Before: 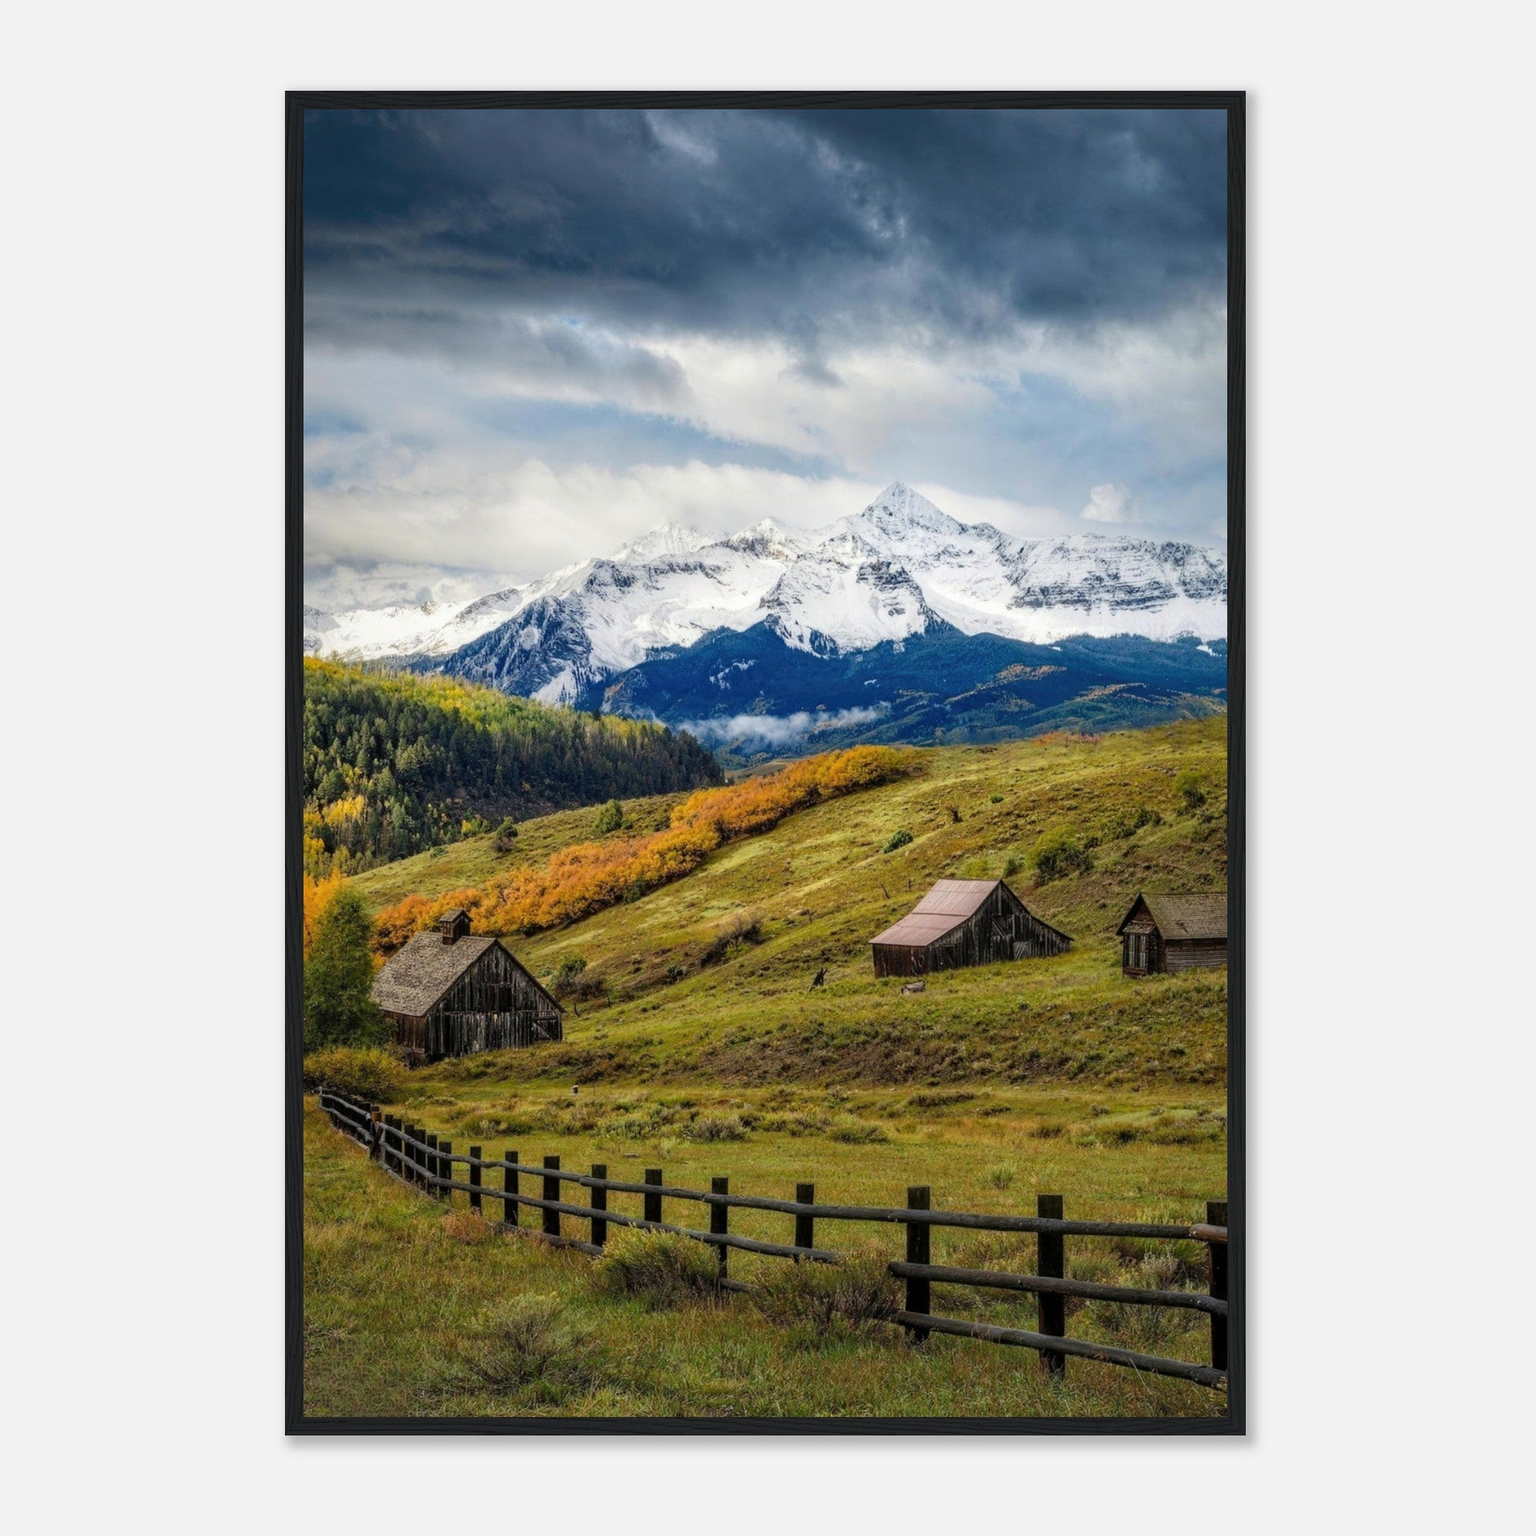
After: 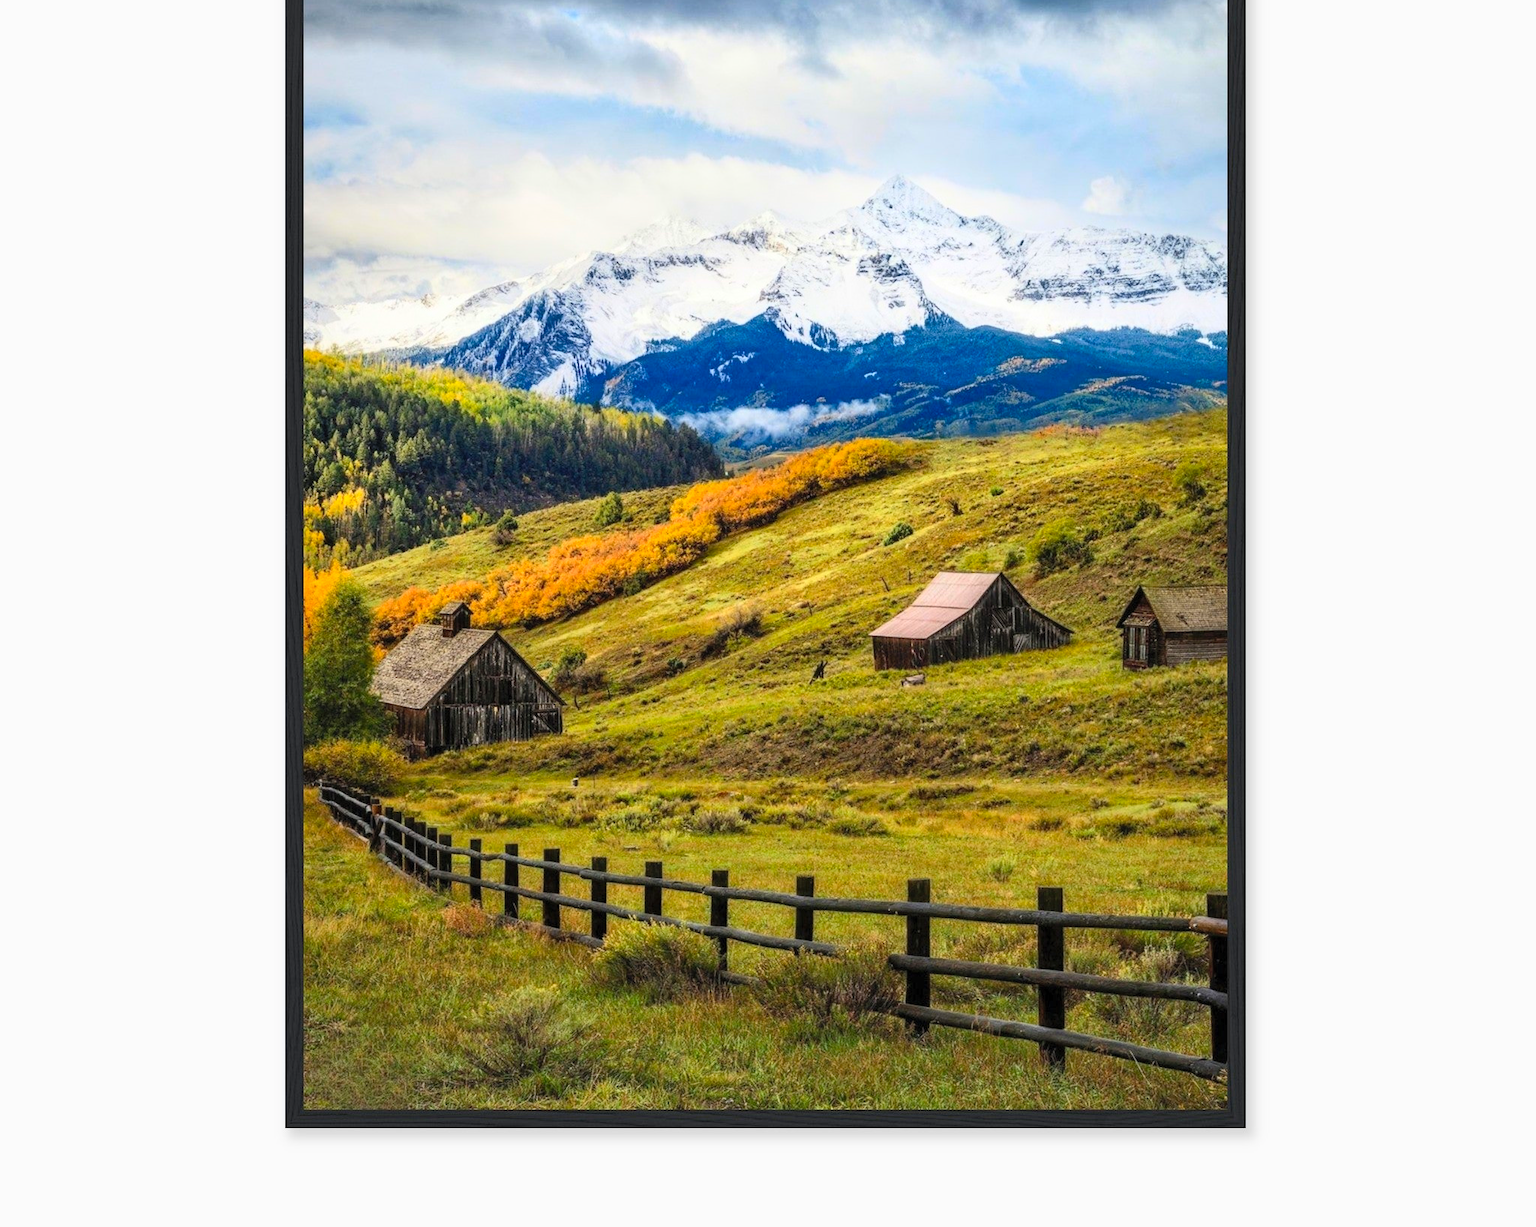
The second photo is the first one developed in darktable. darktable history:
crop and rotate: top 20.051%
contrast brightness saturation: contrast 0.245, brightness 0.251, saturation 0.385
